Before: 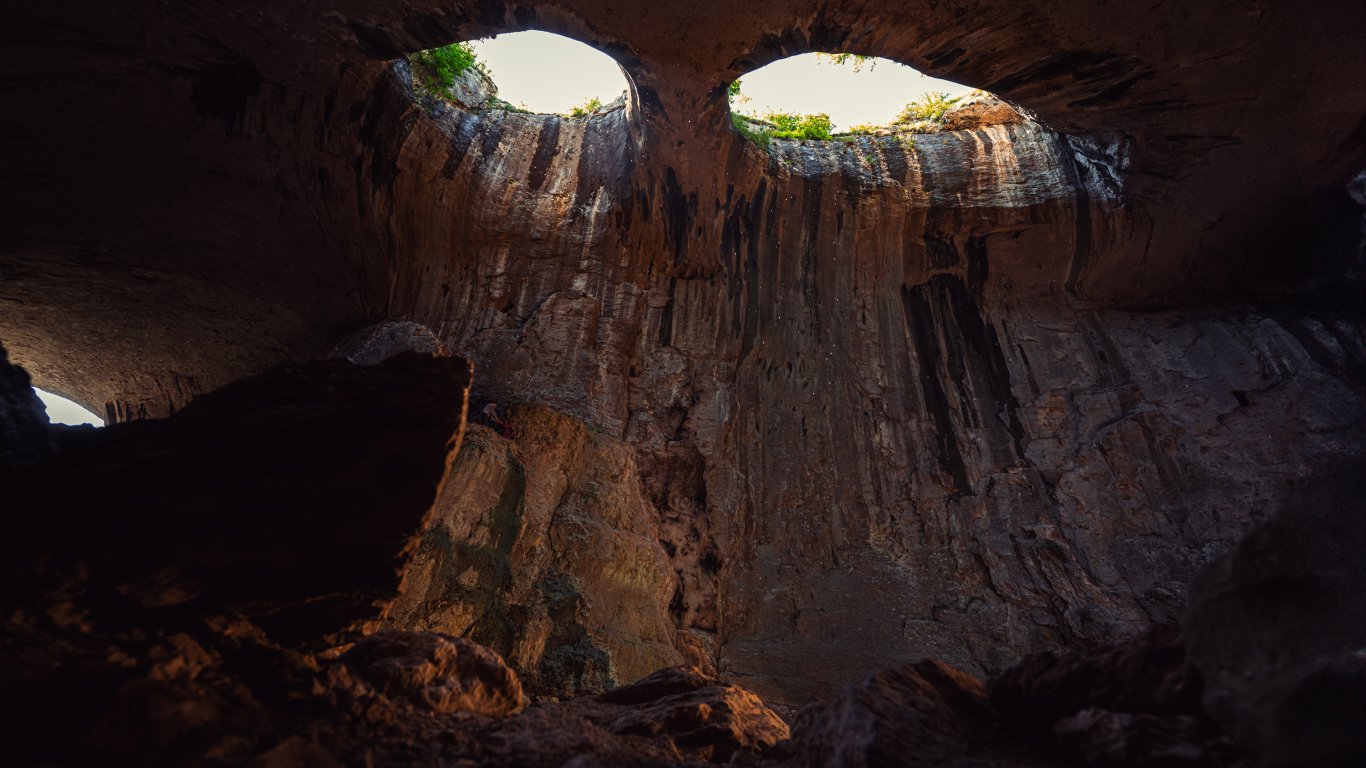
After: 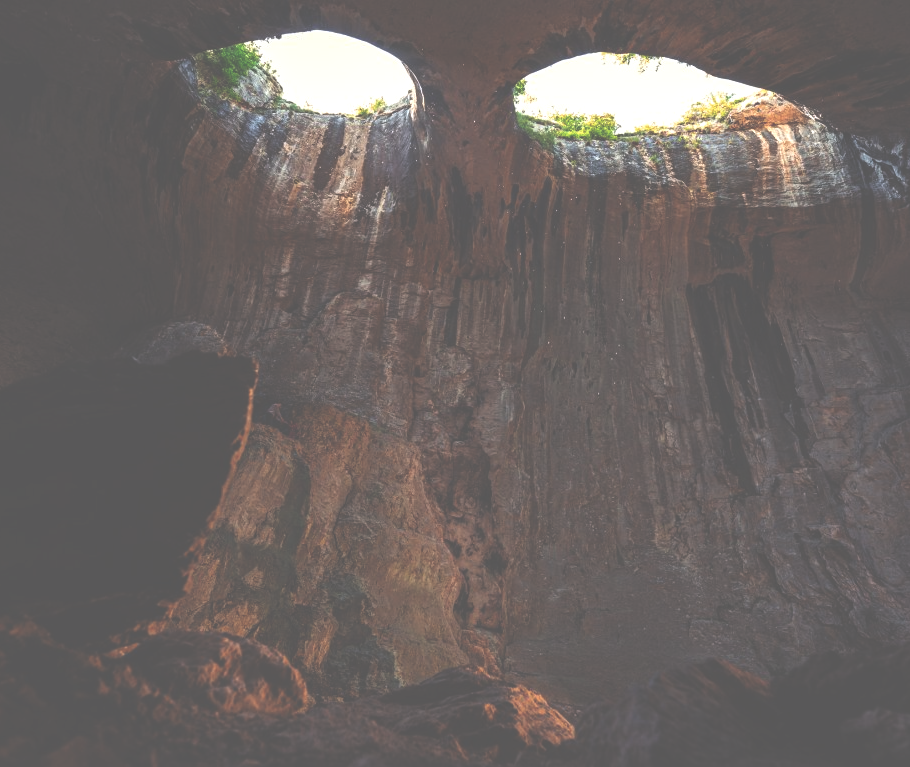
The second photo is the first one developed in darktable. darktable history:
crop and rotate: left 15.754%, right 17.579%
shadows and highlights: shadows 32, highlights -32, soften with gaussian
exposure: black level correction -0.071, exposure 0.5 EV, compensate highlight preservation false
